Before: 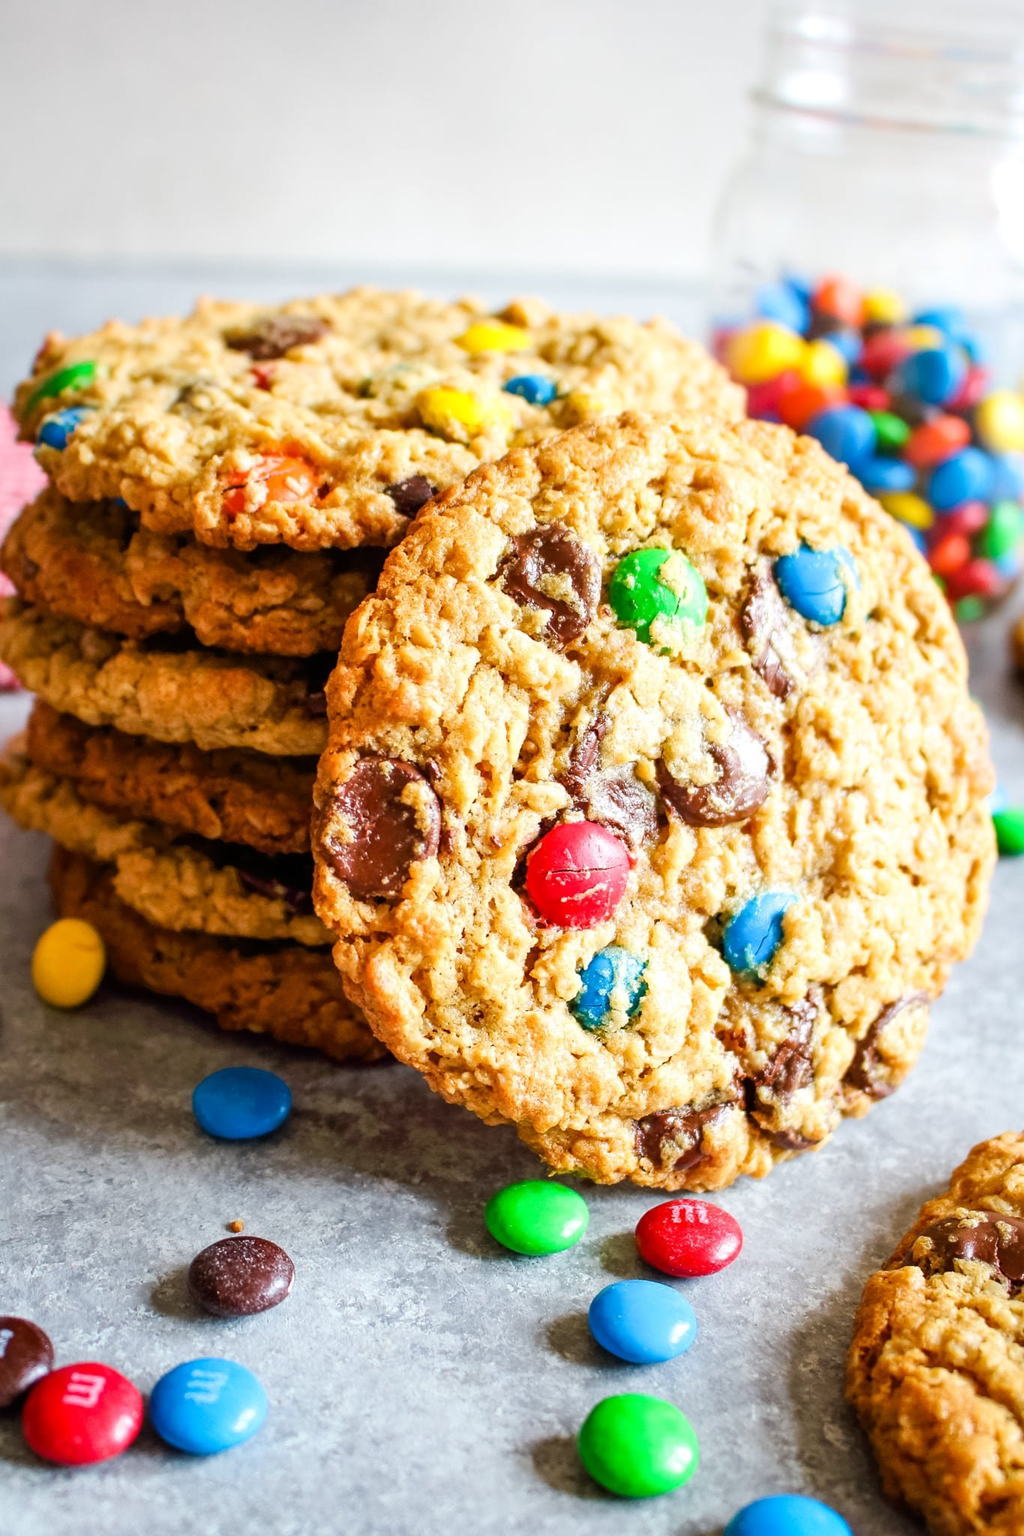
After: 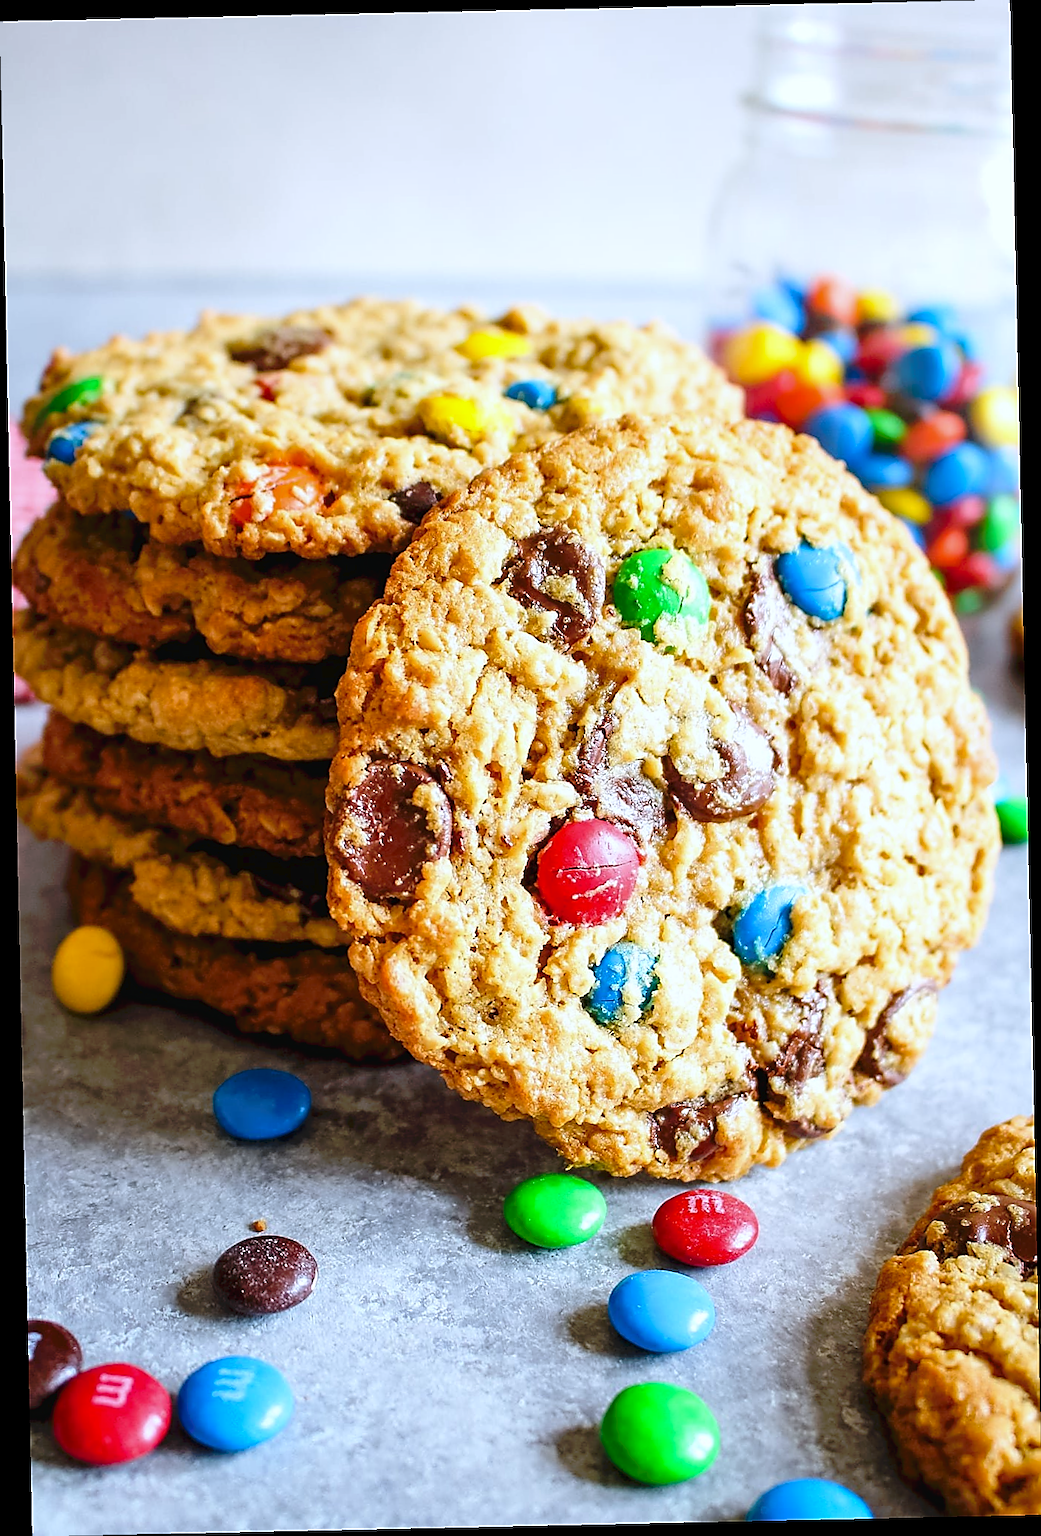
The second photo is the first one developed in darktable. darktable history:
rotate and perspective: rotation -1.24°, automatic cropping off
sharpen: radius 1.4, amount 1.25, threshold 0.7
tone curve: curves: ch0 [(0, 0) (0.003, 0.026) (0.011, 0.024) (0.025, 0.022) (0.044, 0.031) (0.069, 0.067) (0.1, 0.094) (0.136, 0.102) (0.177, 0.14) (0.224, 0.189) (0.277, 0.238) (0.335, 0.325) (0.399, 0.379) (0.468, 0.453) (0.543, 0.528) (0.623, 0.609) (0.709, 0.695) (0.801, 0.793) (0.898, 0.898) (1, 1)], preserve colors none
white balance: red 0.954, blue 1.079
